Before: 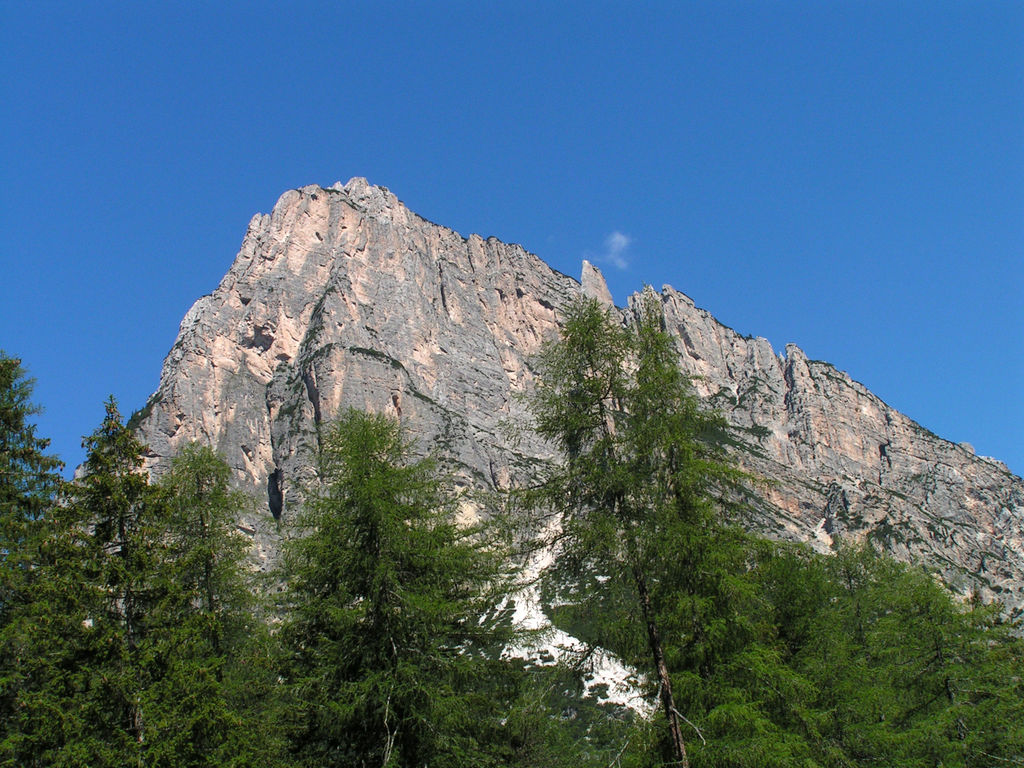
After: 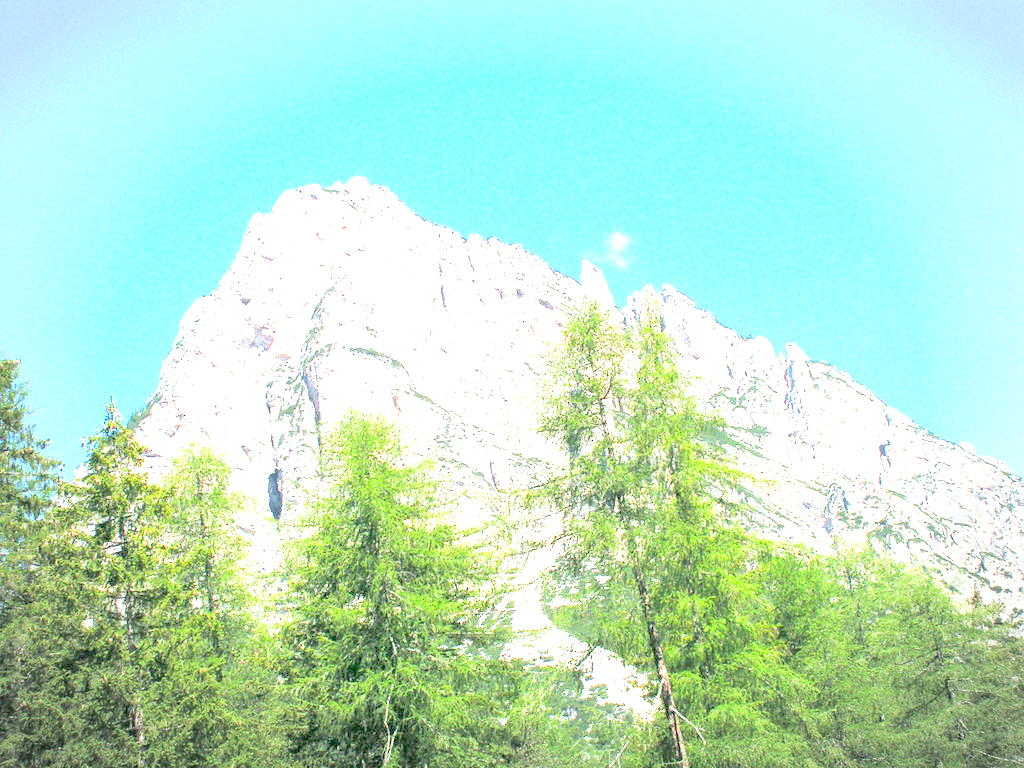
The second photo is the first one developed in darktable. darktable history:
vignetting: automatic ratio true
exposure: exposure 1.16 EV, compensate exposure bias true, compensate highlight preservation false
levels: levels [0.008, 0.318, 0.836]
color balance: mode lift, gamma, gain (sRGB), lift [1, 1, 1.022, 1.026]
